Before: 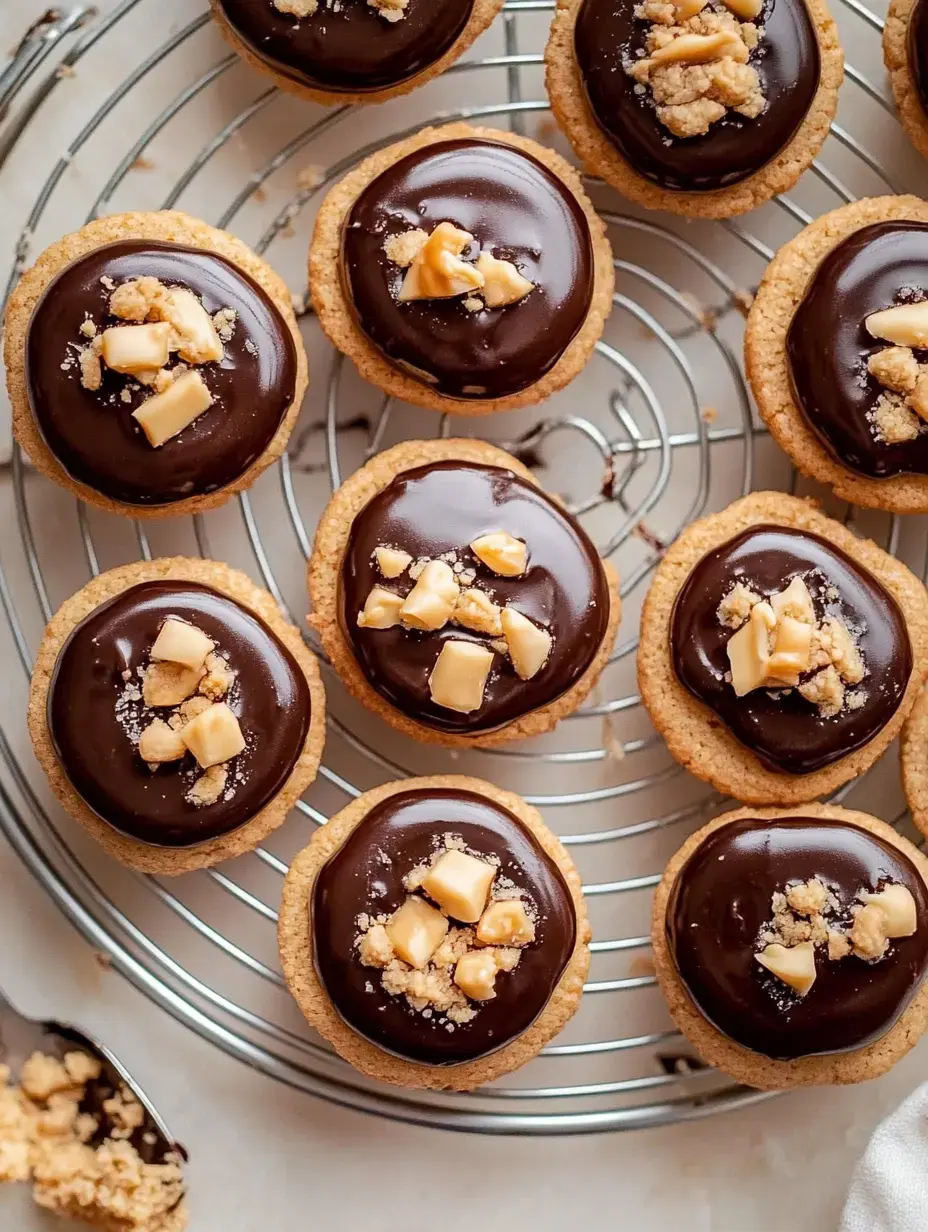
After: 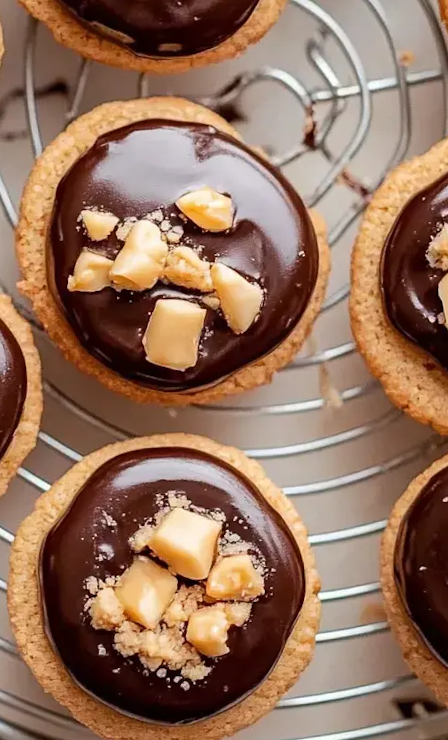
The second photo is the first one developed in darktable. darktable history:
crop: left 31.379%, top 24.658%, right 20.326%, bottom 6.628%
rotate and perspective: rotation -3.52°, crop left 0.036, crop right 0.964, crop top 0.081, crop bottom 0.919
